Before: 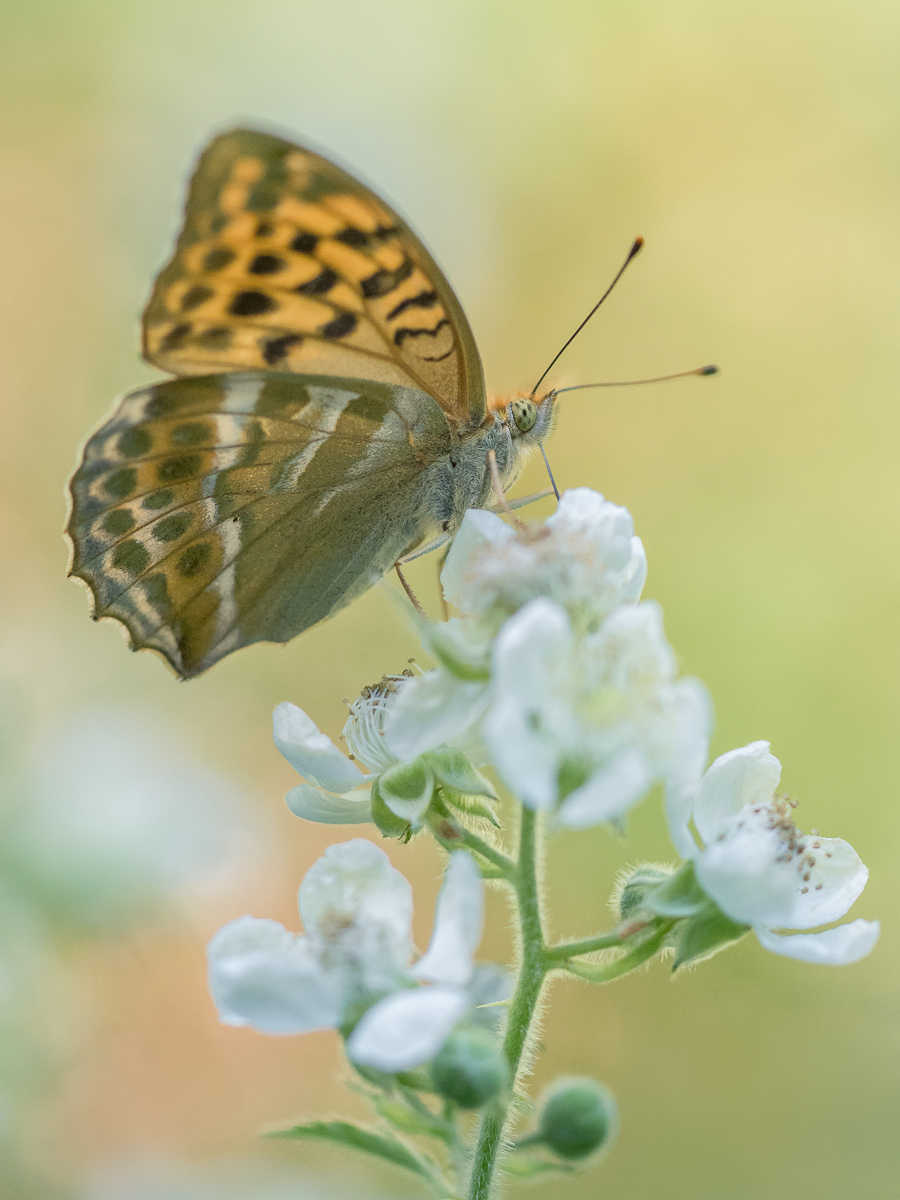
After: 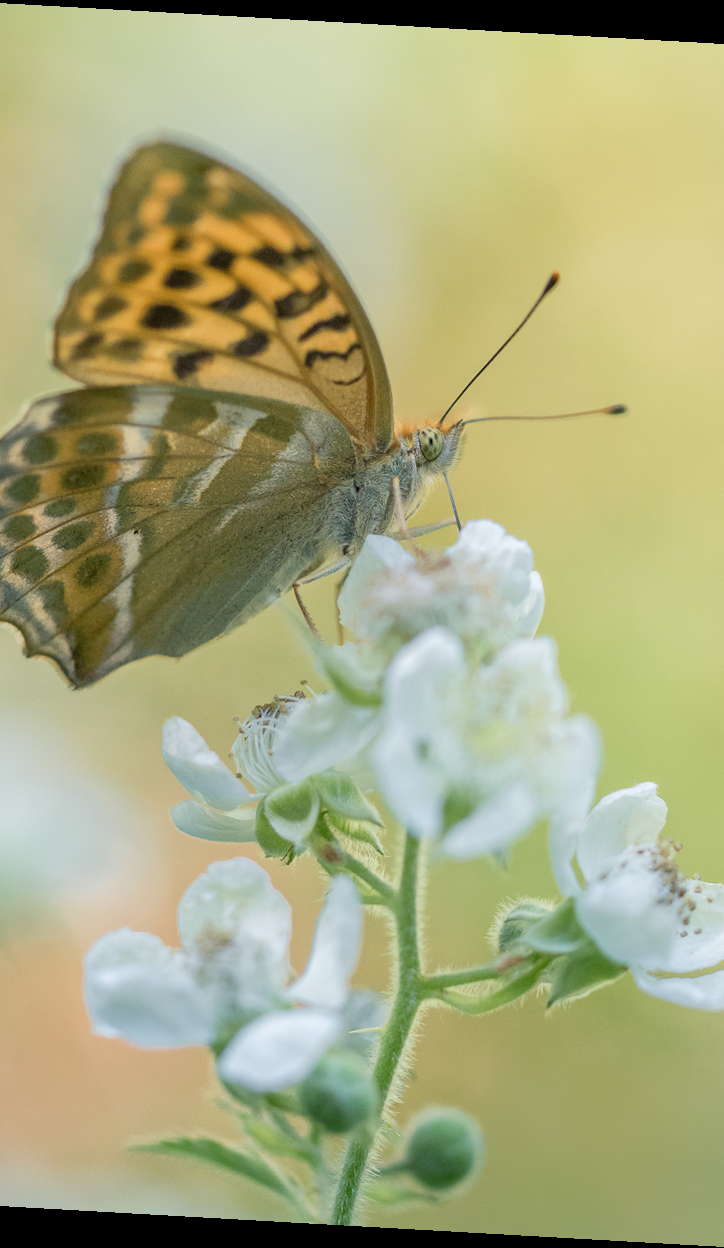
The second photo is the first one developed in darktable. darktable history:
crop and rotate: angle -3.24°, left 14.228%, top 0.026%, right 10.759%, bottom 0.014%
